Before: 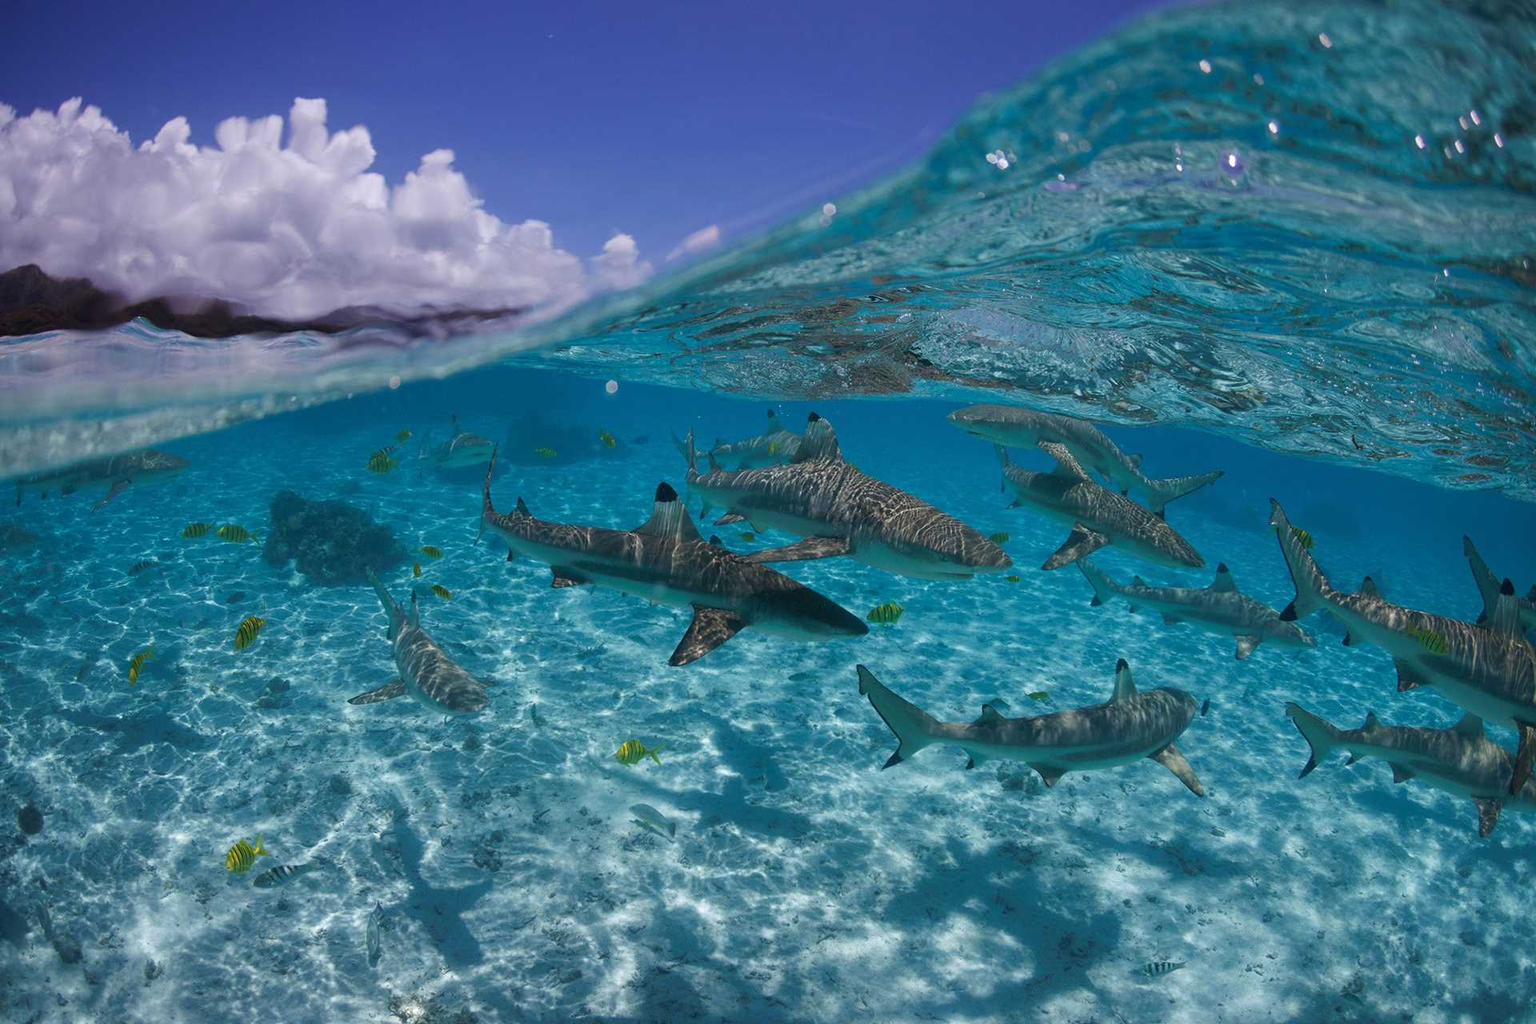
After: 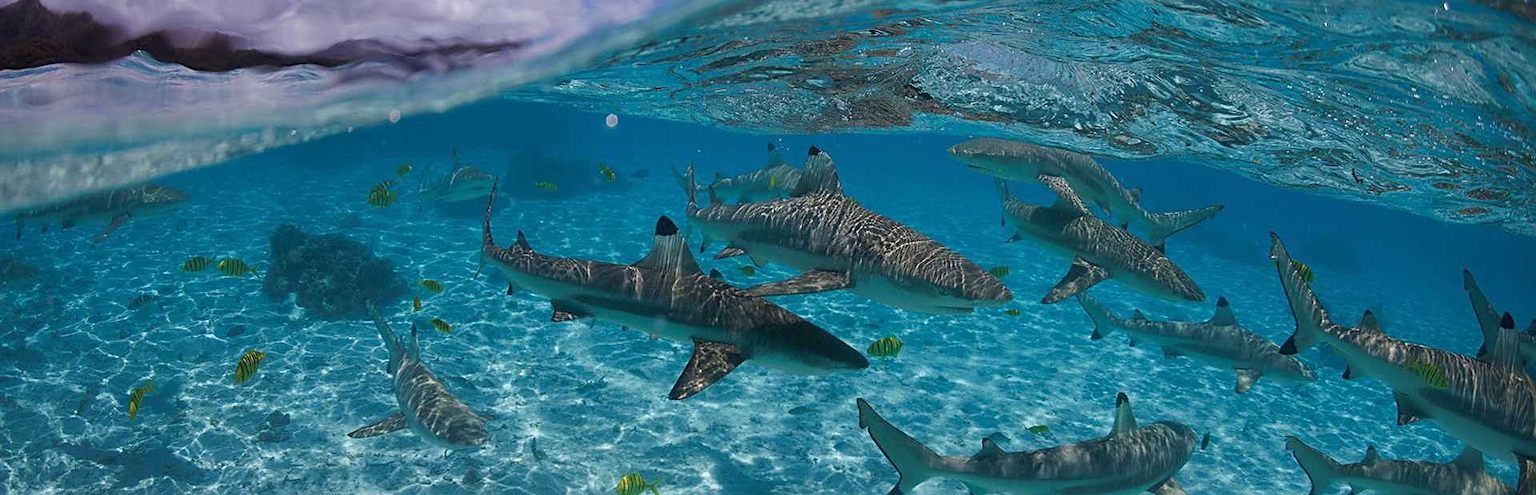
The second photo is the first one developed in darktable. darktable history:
crop and rotate: top 26.056%, bottom 25.543%
sharpen: on, module defaults
rgb levels: preserve colors max RGB
